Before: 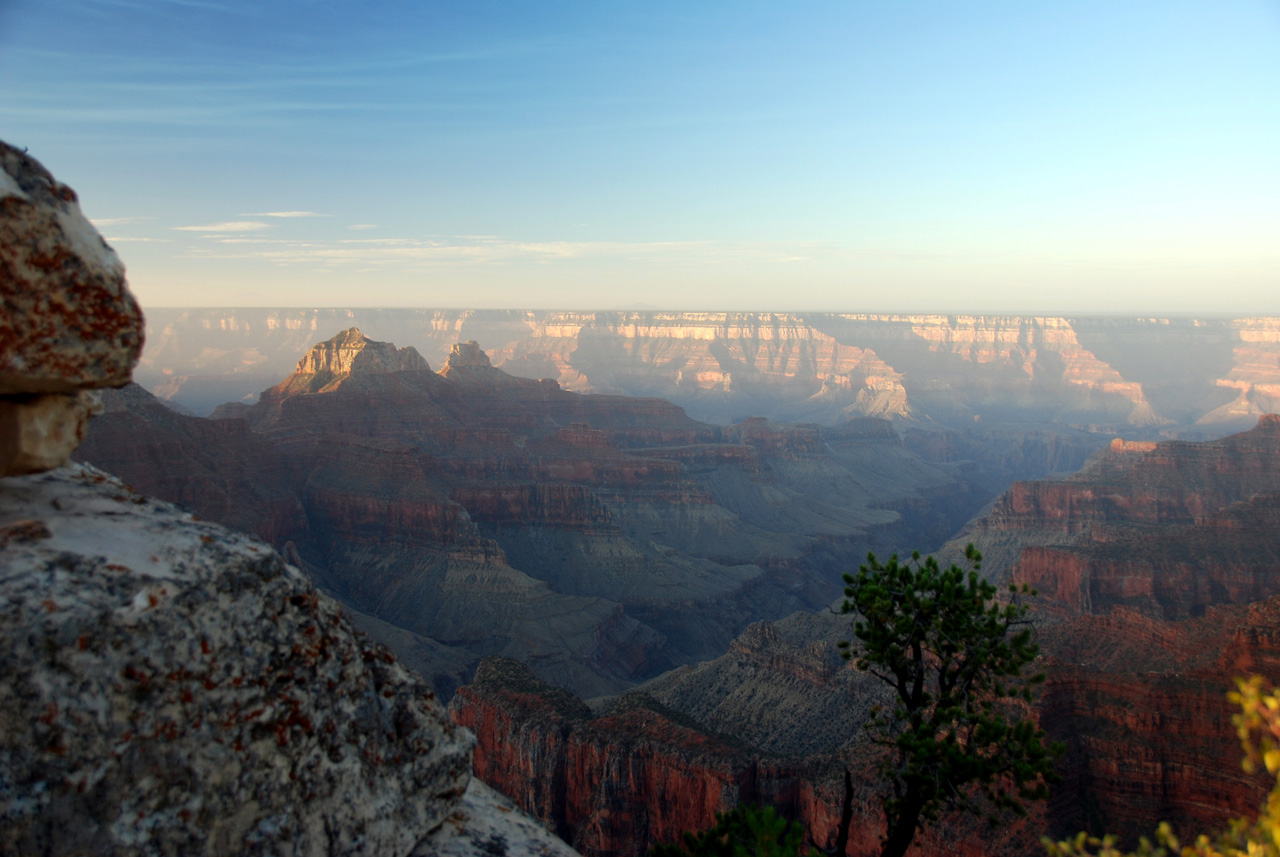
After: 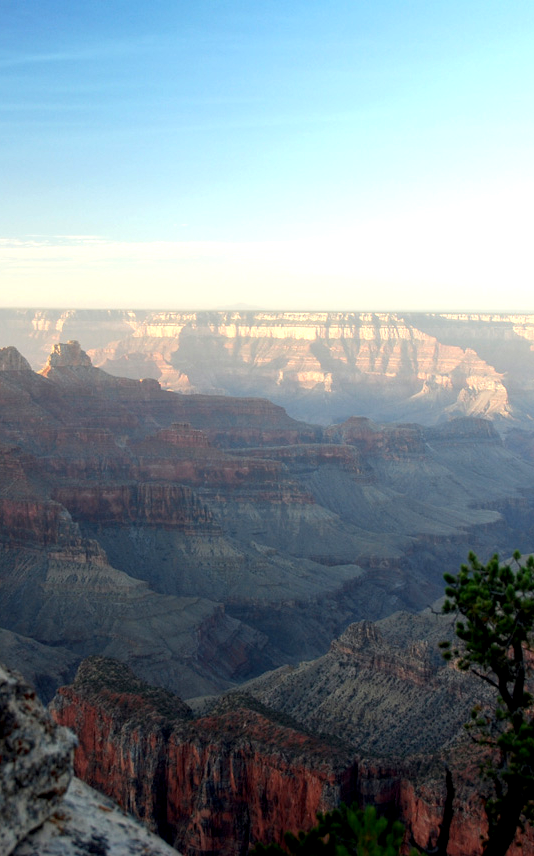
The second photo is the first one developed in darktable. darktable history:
exposure: black level correction 0.001, exposure 0.499 EV, compensate highlight preservation false
crop: left 31.202%, right 27.034%
local contrast: on, module defaults
sharpen: radius 5.356, amount 0.314, threshold 26.685
